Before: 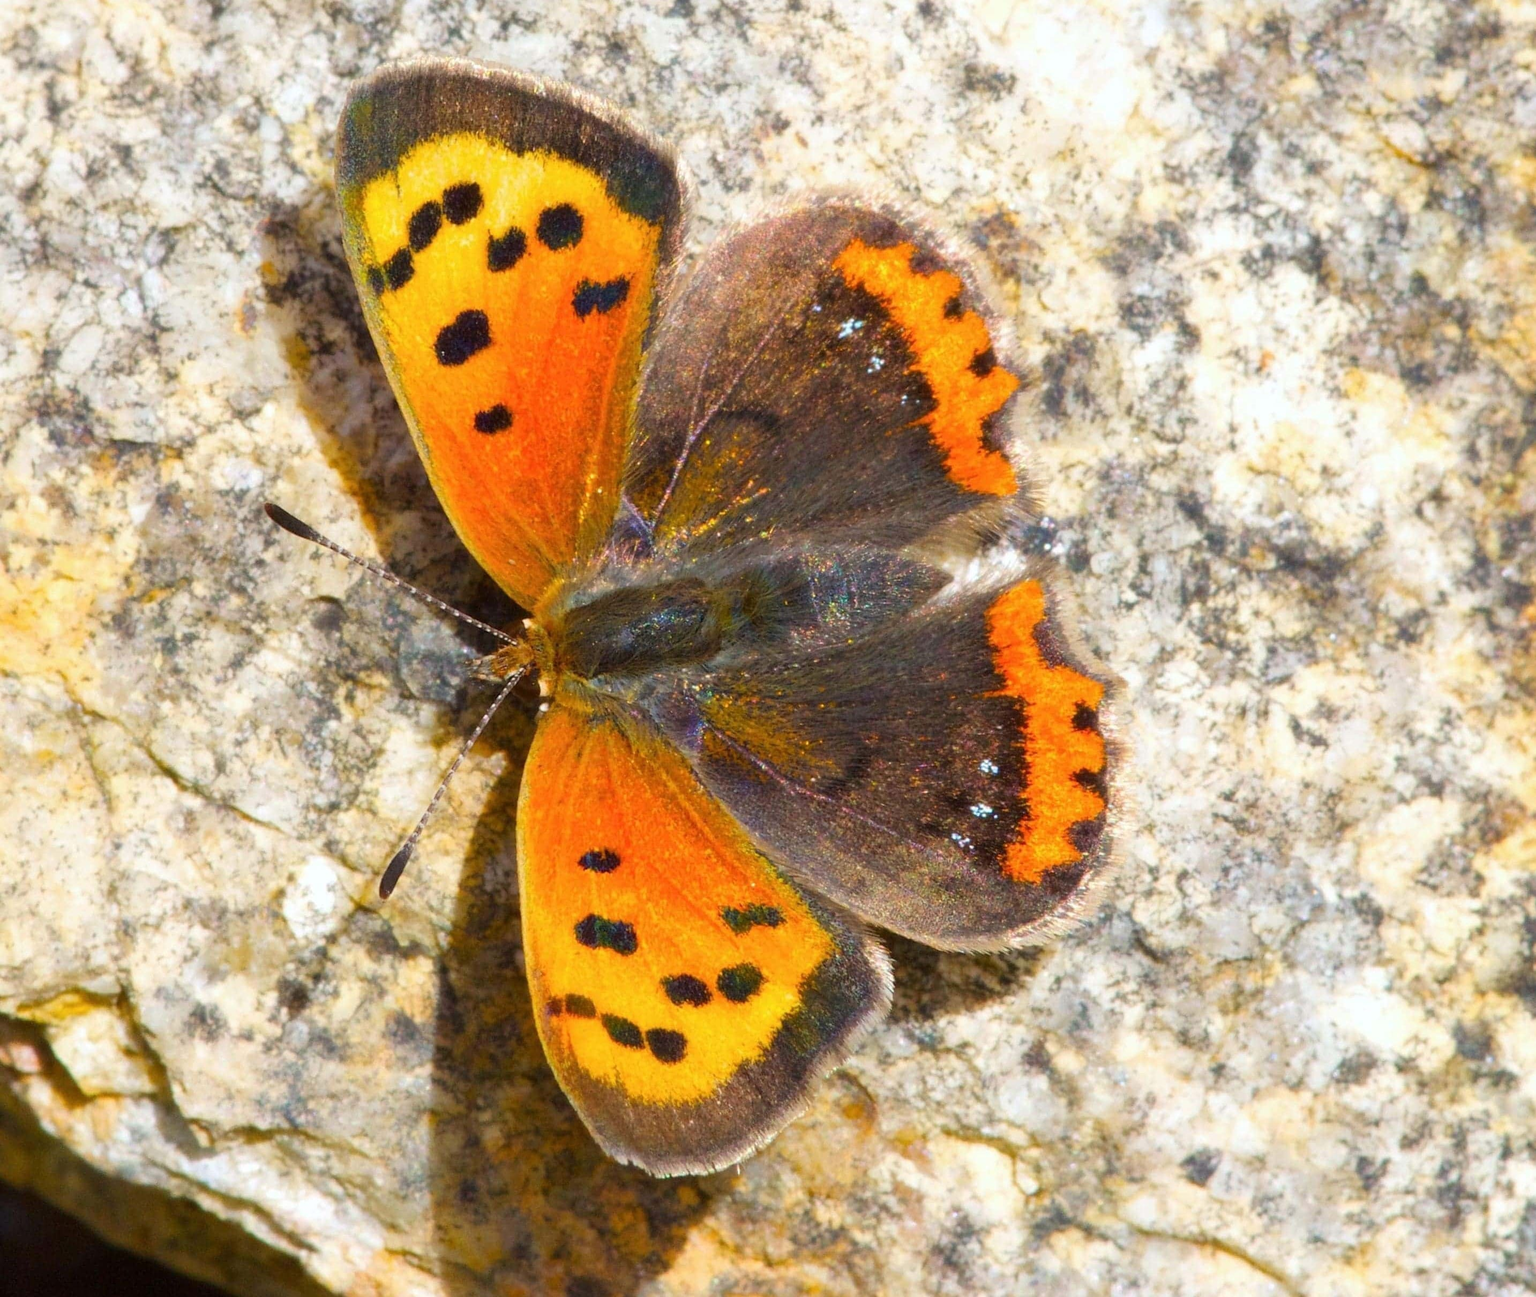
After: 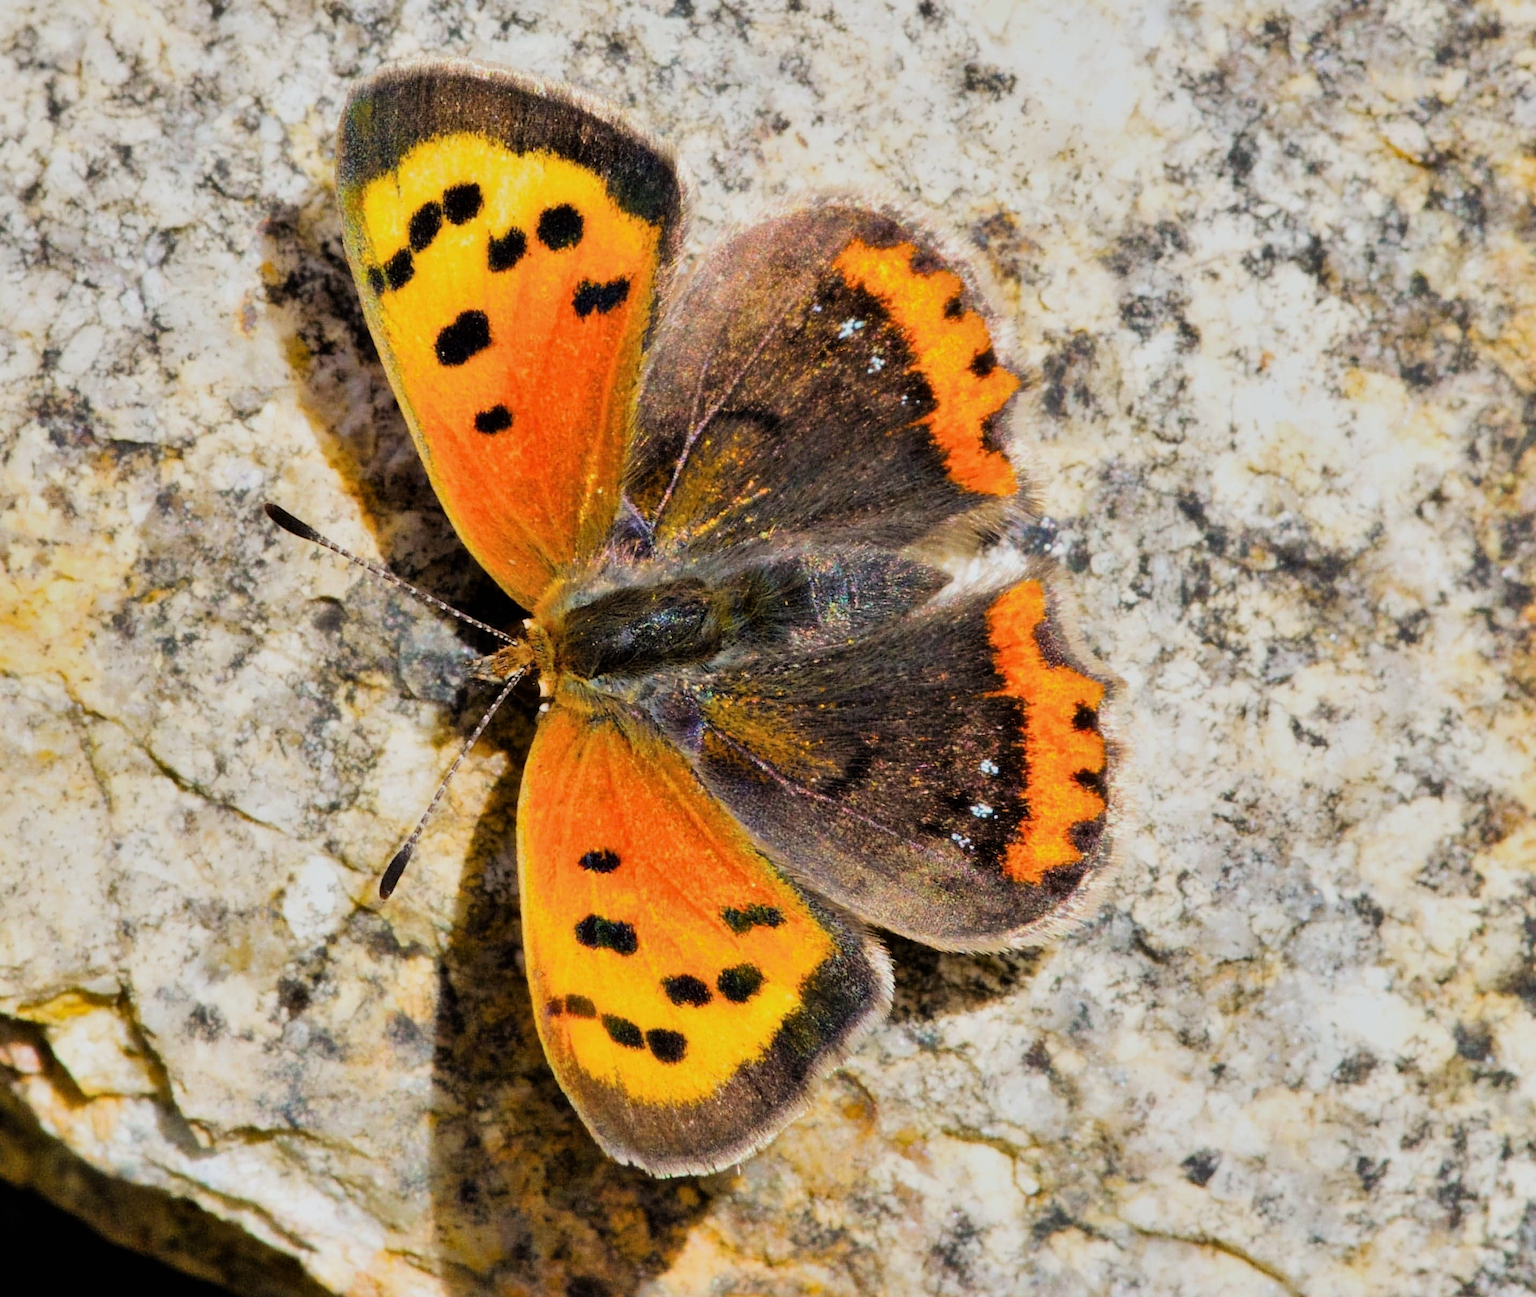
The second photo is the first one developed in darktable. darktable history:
filmic rgb: black relative exposure -5 EV, hardness 2.88, contrast 1.3, highlights saturation mix -30%
shadows and highlights: highlights color adjustment 0%, low approximation 0.01, soften with gaussian
